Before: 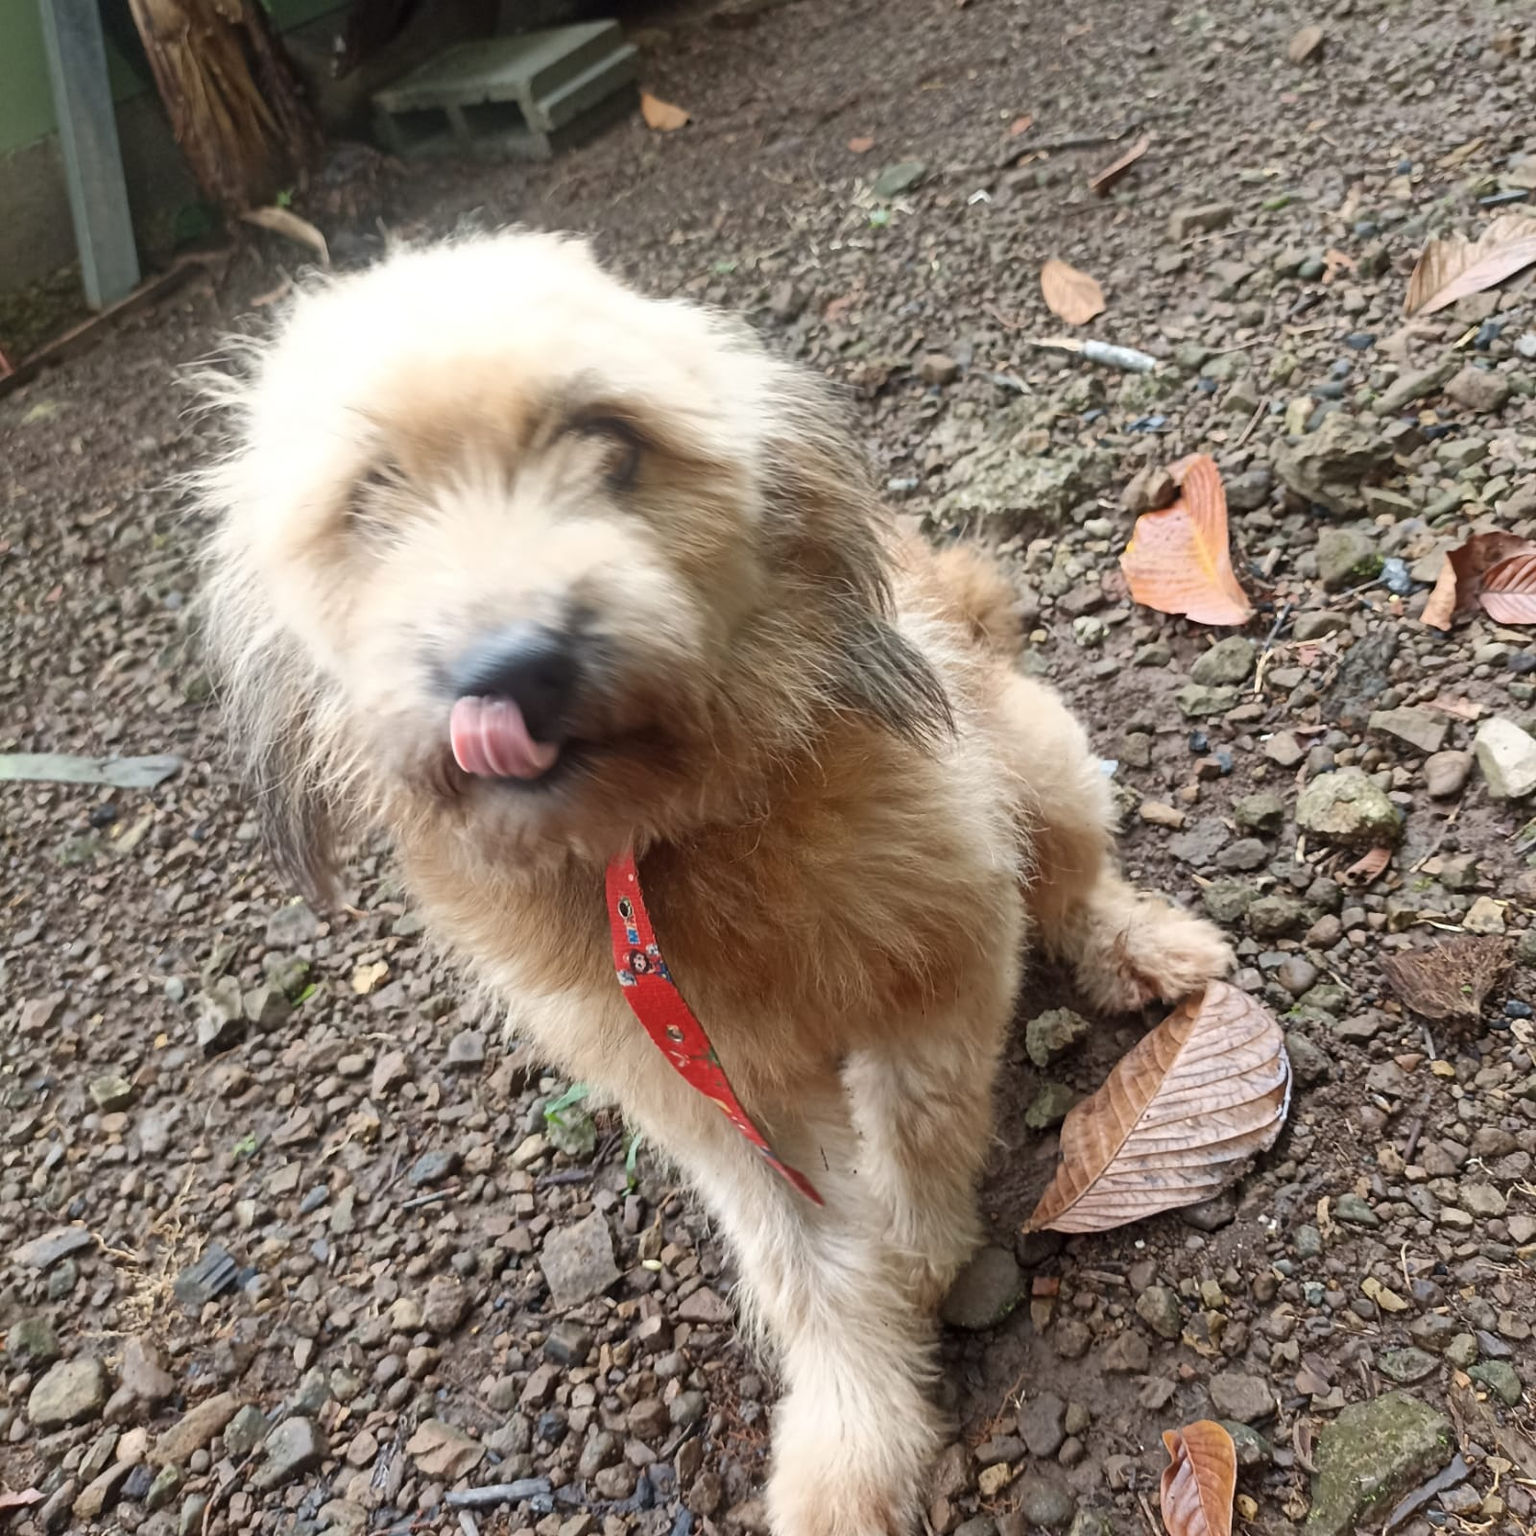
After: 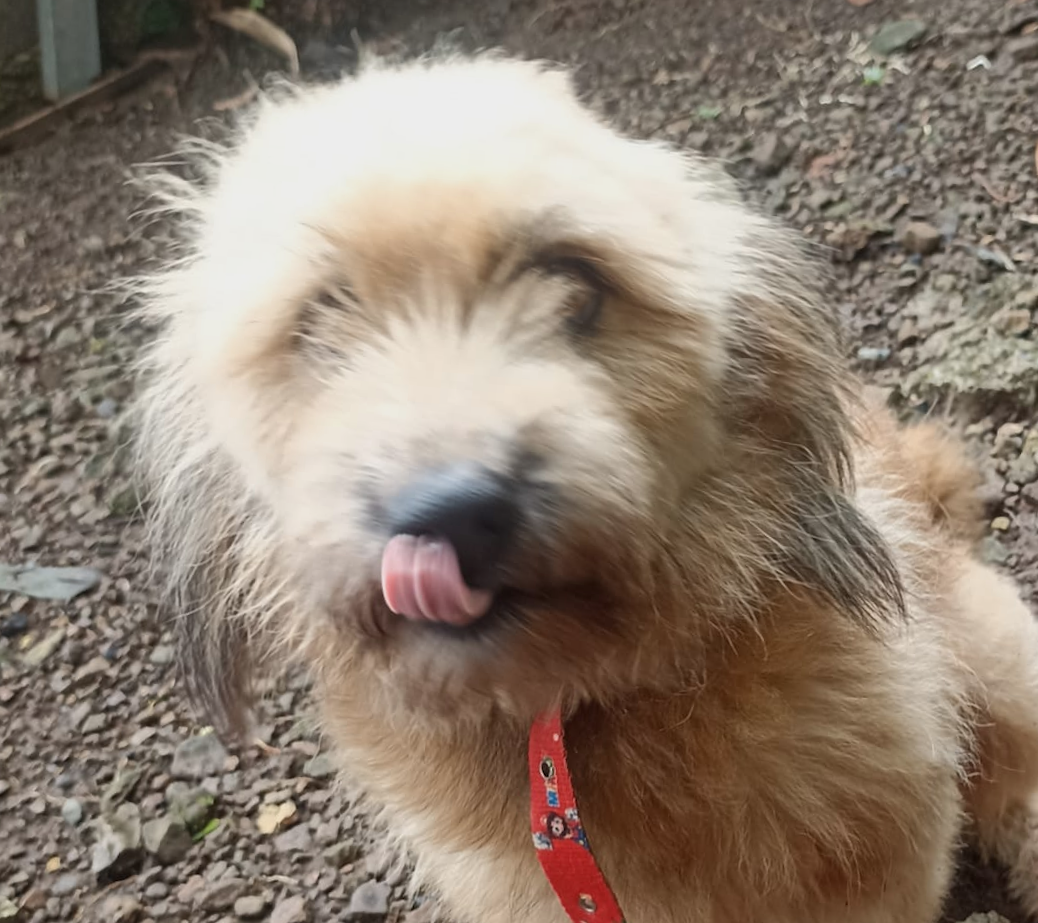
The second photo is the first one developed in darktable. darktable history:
crop and rotate: angle -4.99°, left 2.122%, top 6.945%, right 27.566%, bottom 30.519%
exposure: exposure -0.242 EV, compensate highlight preservation false
